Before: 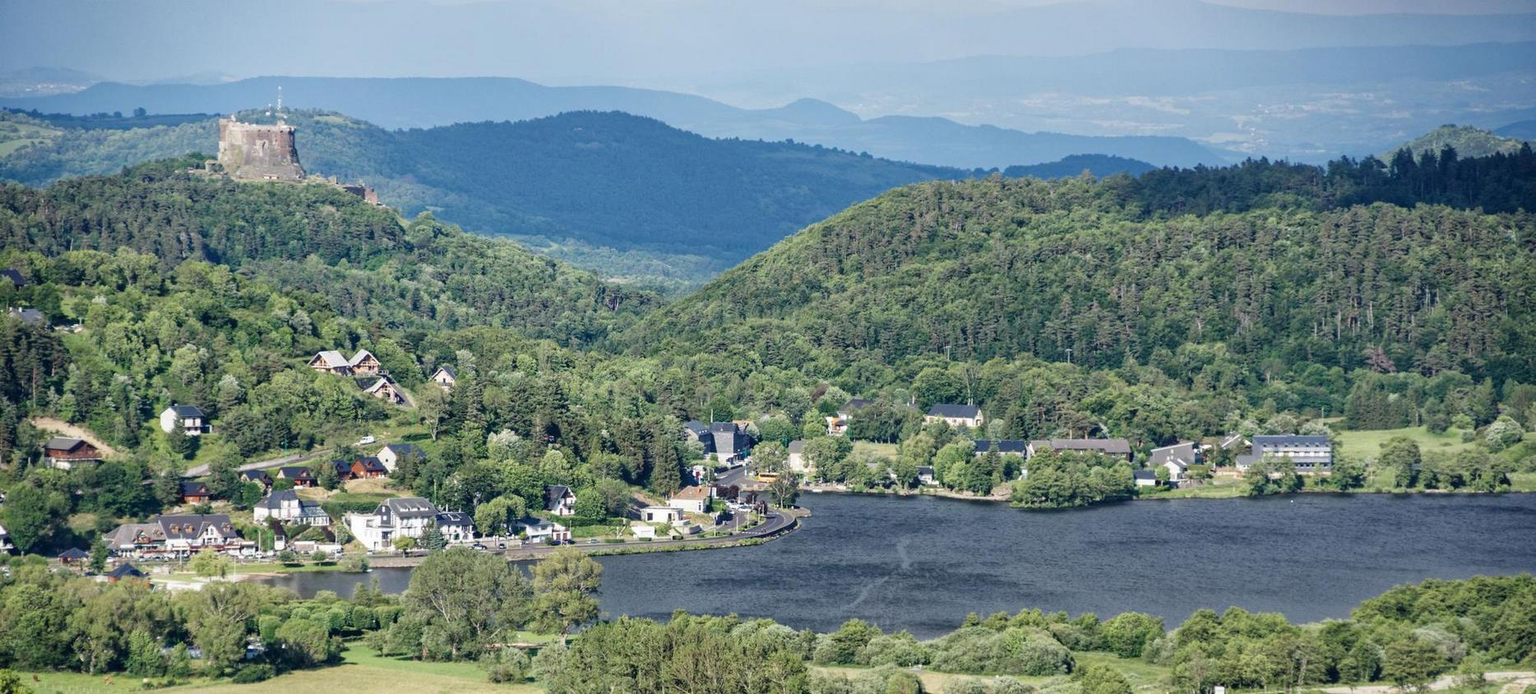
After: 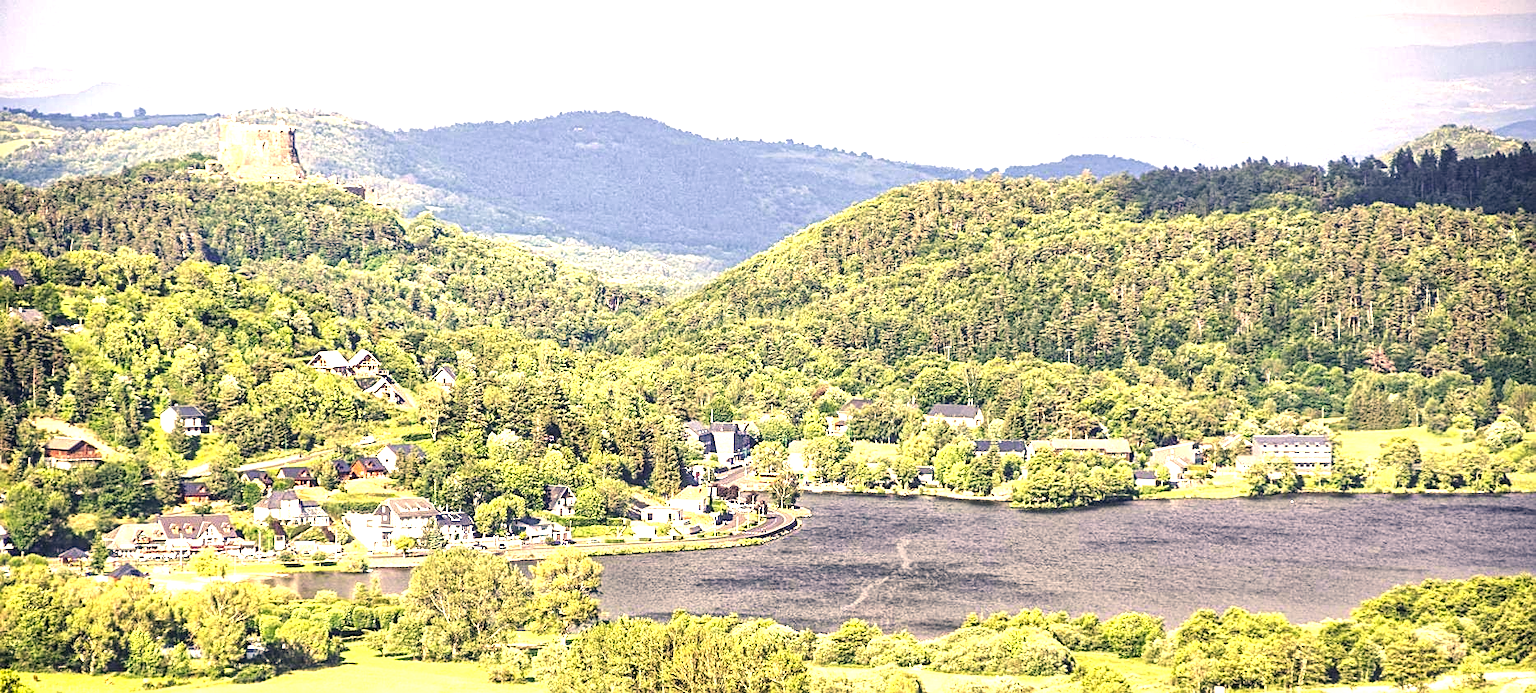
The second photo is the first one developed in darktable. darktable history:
local contrast: on, module defaults
sharpen: on, module defaults
tone equalizer: -8 EV -0.449 EV, -7 EV -0.415 EV, -6 EV -0.373 EV, -5 EV -0.219 EV, -3 EV 0.202 EV, -2 EV 0.342 EV, -1 EV 0.404 EV, +0 EV 0.439 EV, edges refinement/feathering 500, mask exposure compensation -1.57 EV, preserve details no
exposure: black level correction -0.002, exposure 1.345 EV, compensate highlight preservation false
color correction: highlights a* 14.79, highlights b* 30.88
